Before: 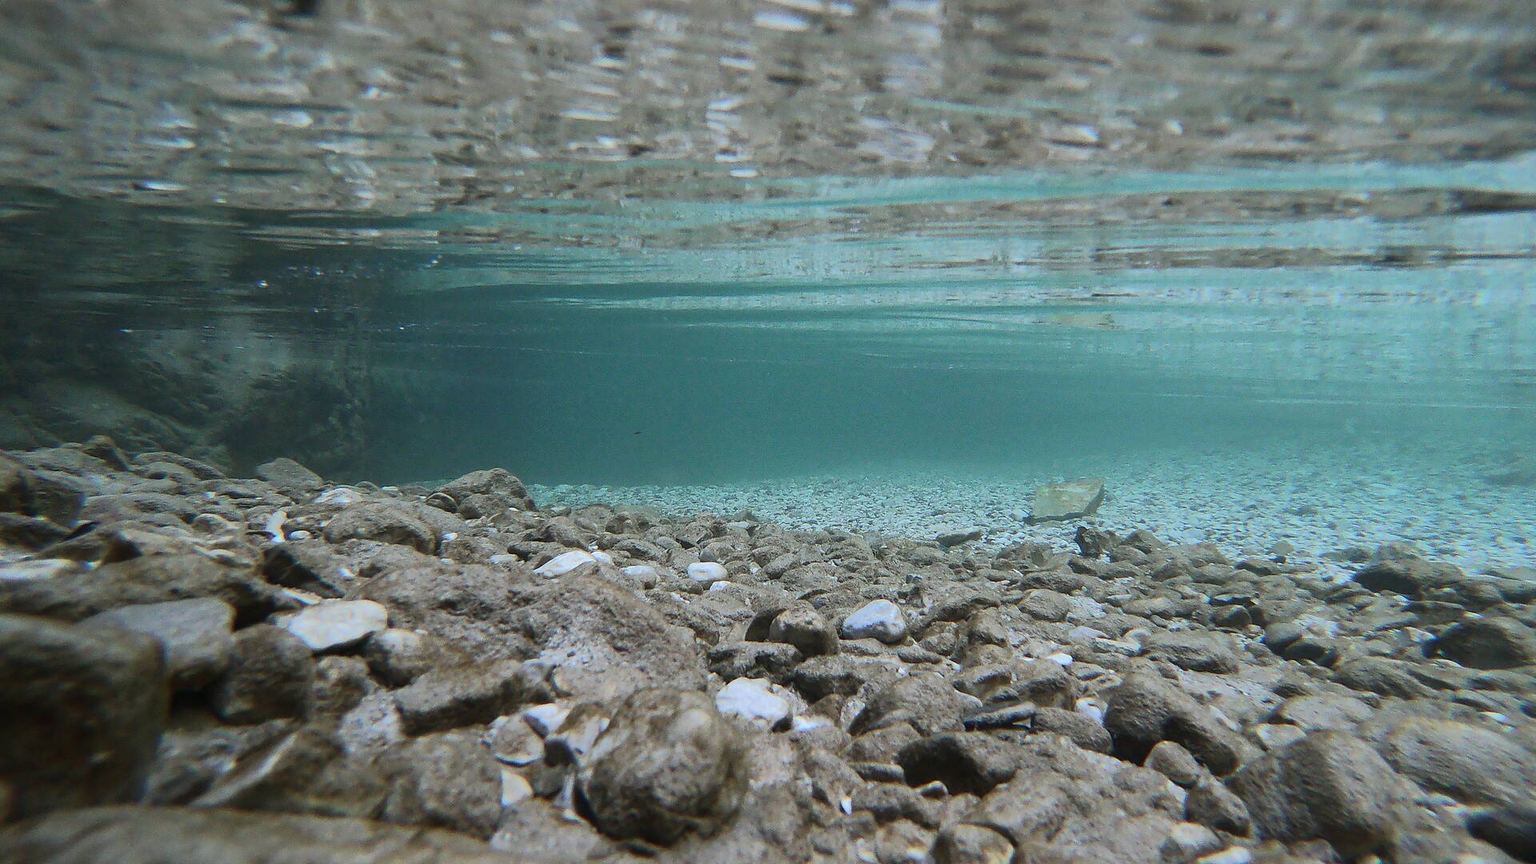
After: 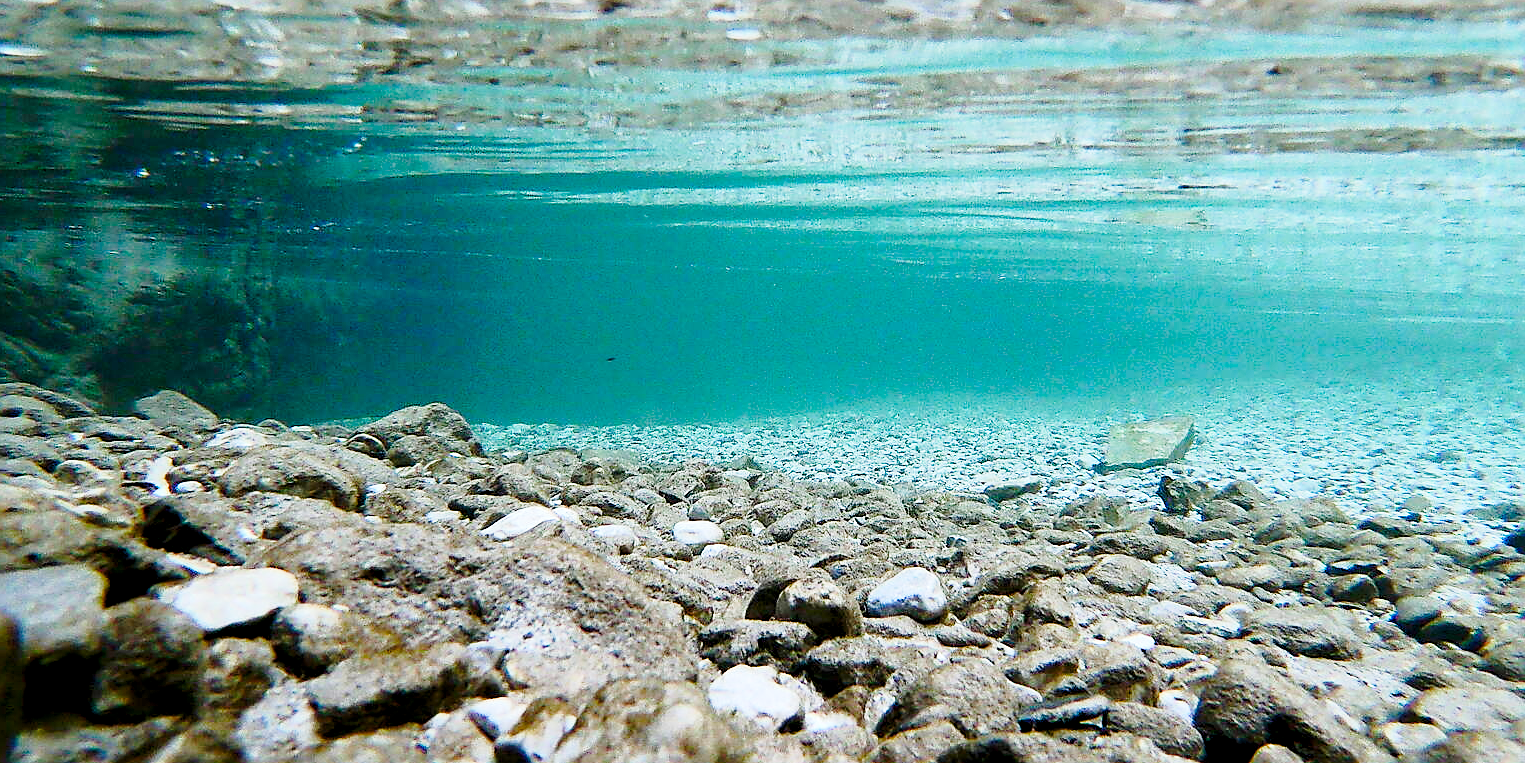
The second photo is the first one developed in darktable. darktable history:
sharpen: on, module defaults
base curve: curves: ch0 [(0, 0) (0.028, 0.03) (0.121, 0.232) (0.46, 0.748) (0.859, 0.968) (1, 1)], preserve colors none
crop: left 9.712%, top 16.928%, right 10.845%, bottom 12.332%
color balance rgb: shadows lift › luminance -9.41%, highlights gain › luminance 17.6%, global offset › luminance -1.45%, perceptual saturation grading › highlights -17.77%, perceptual saturation grading › mid-tones 33.1%, perceptual saturation grading › shadows 50.52%, global vibrance 24.22%
